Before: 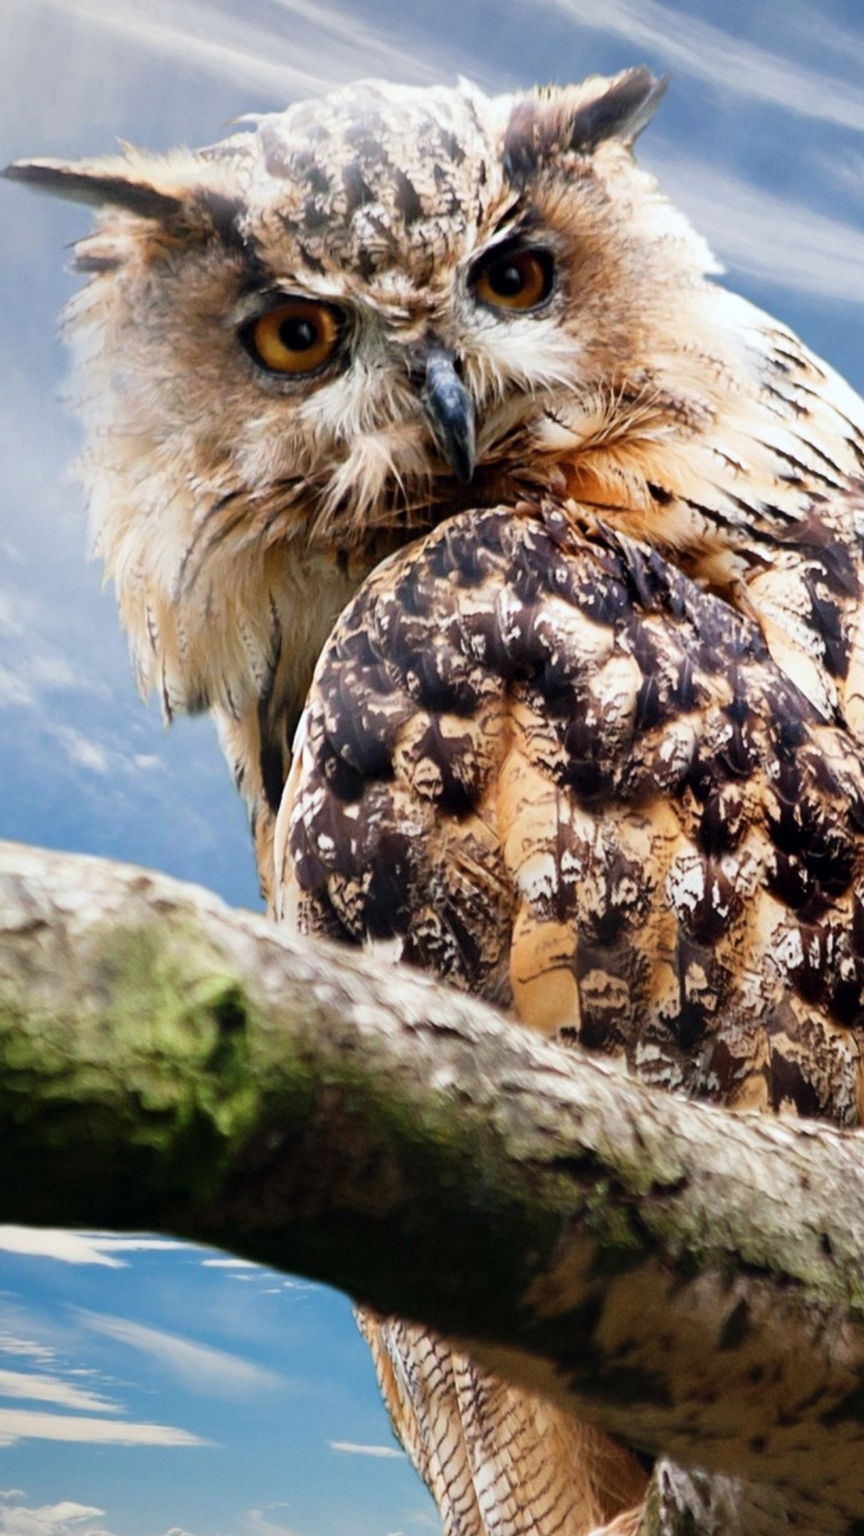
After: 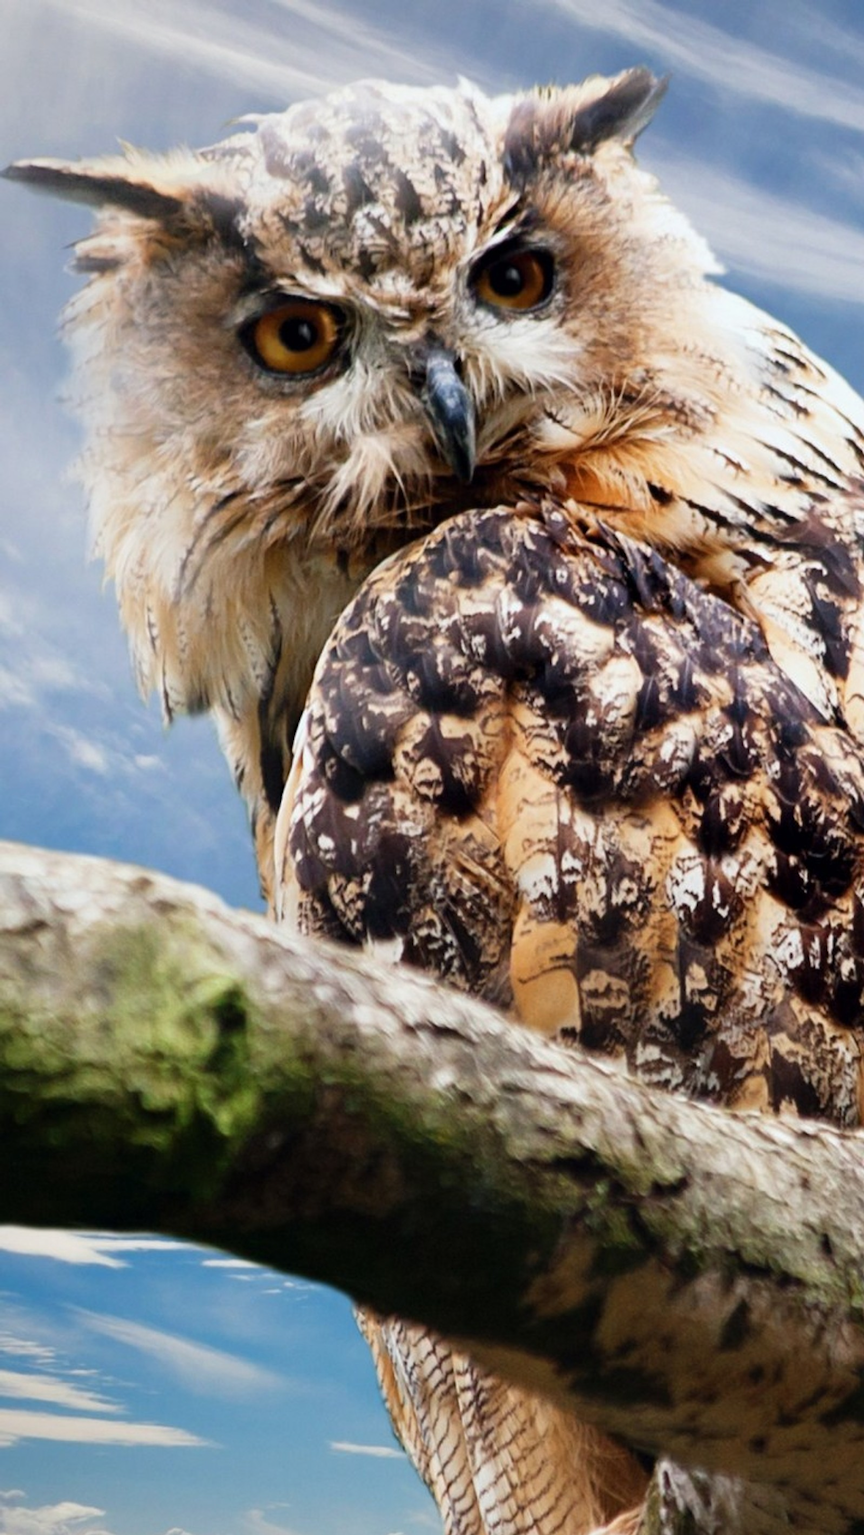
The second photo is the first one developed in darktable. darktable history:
exposure: exposure -0.067 EV, compensate highlight preservation false
